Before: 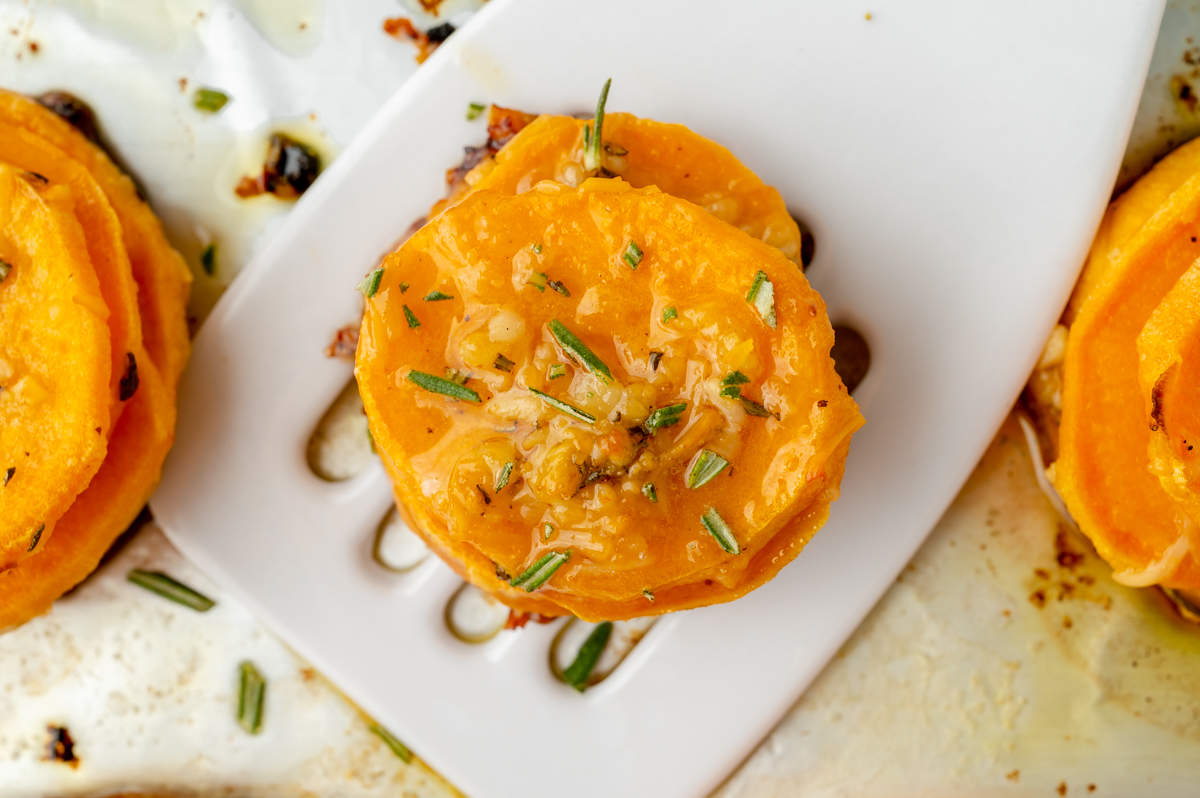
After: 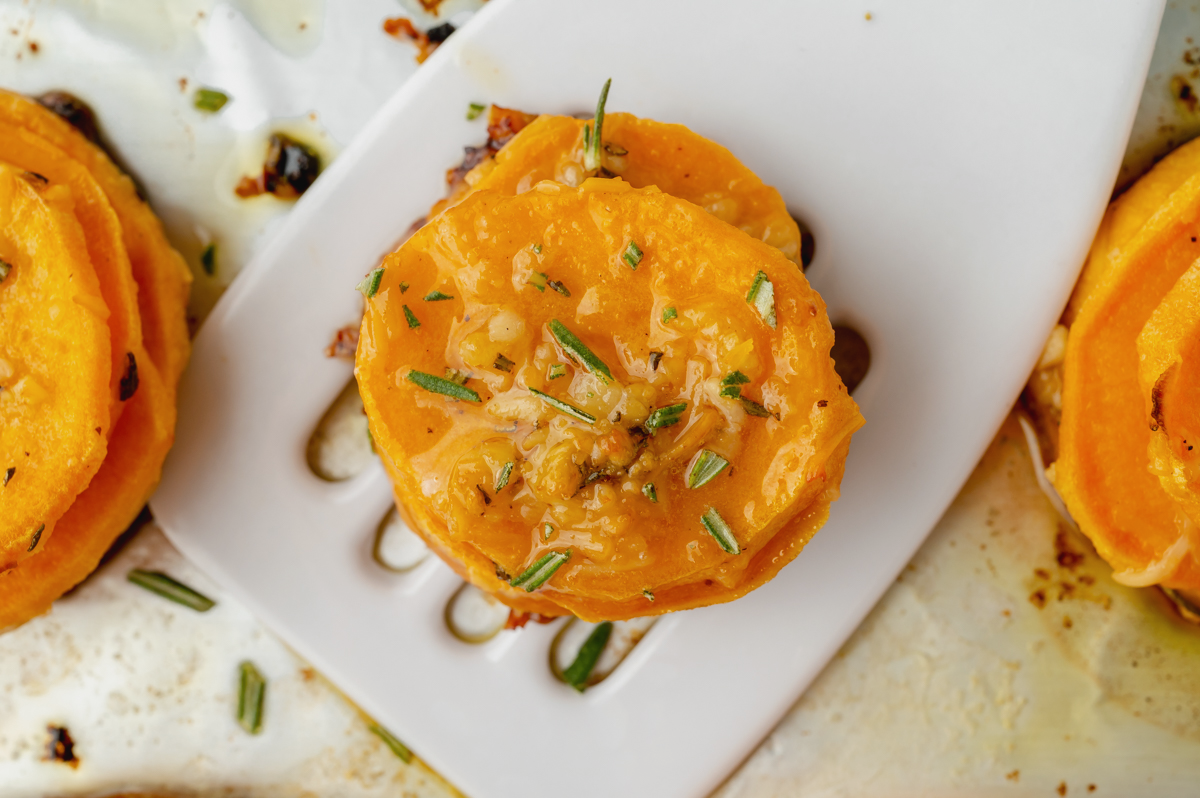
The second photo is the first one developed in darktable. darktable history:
contrast brightness saturation: contrast -0.08, brightness -0.04, saturation -0.11
vibrance: vibrance 14%
